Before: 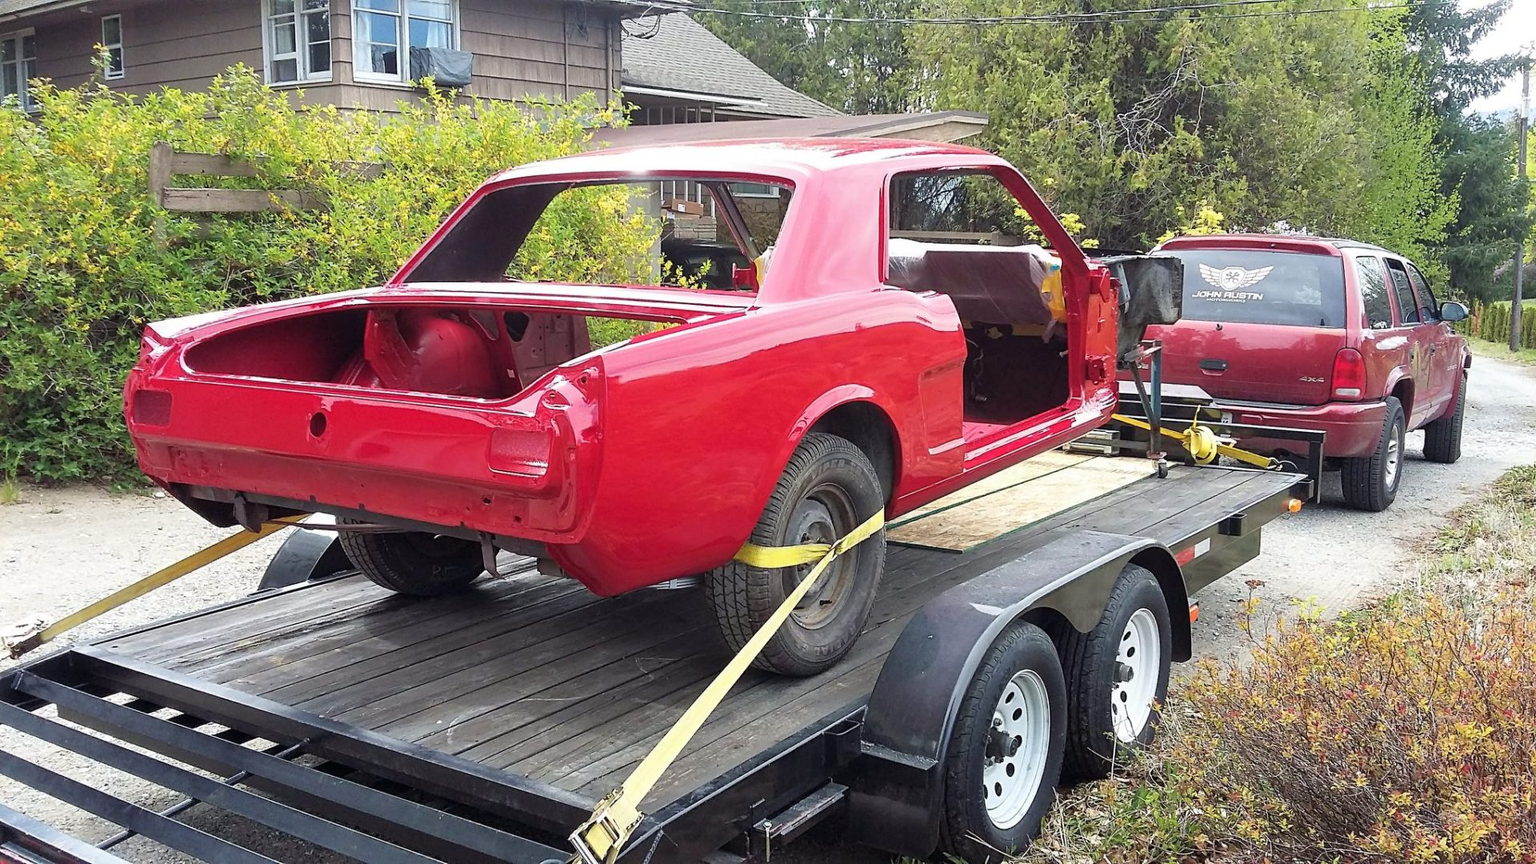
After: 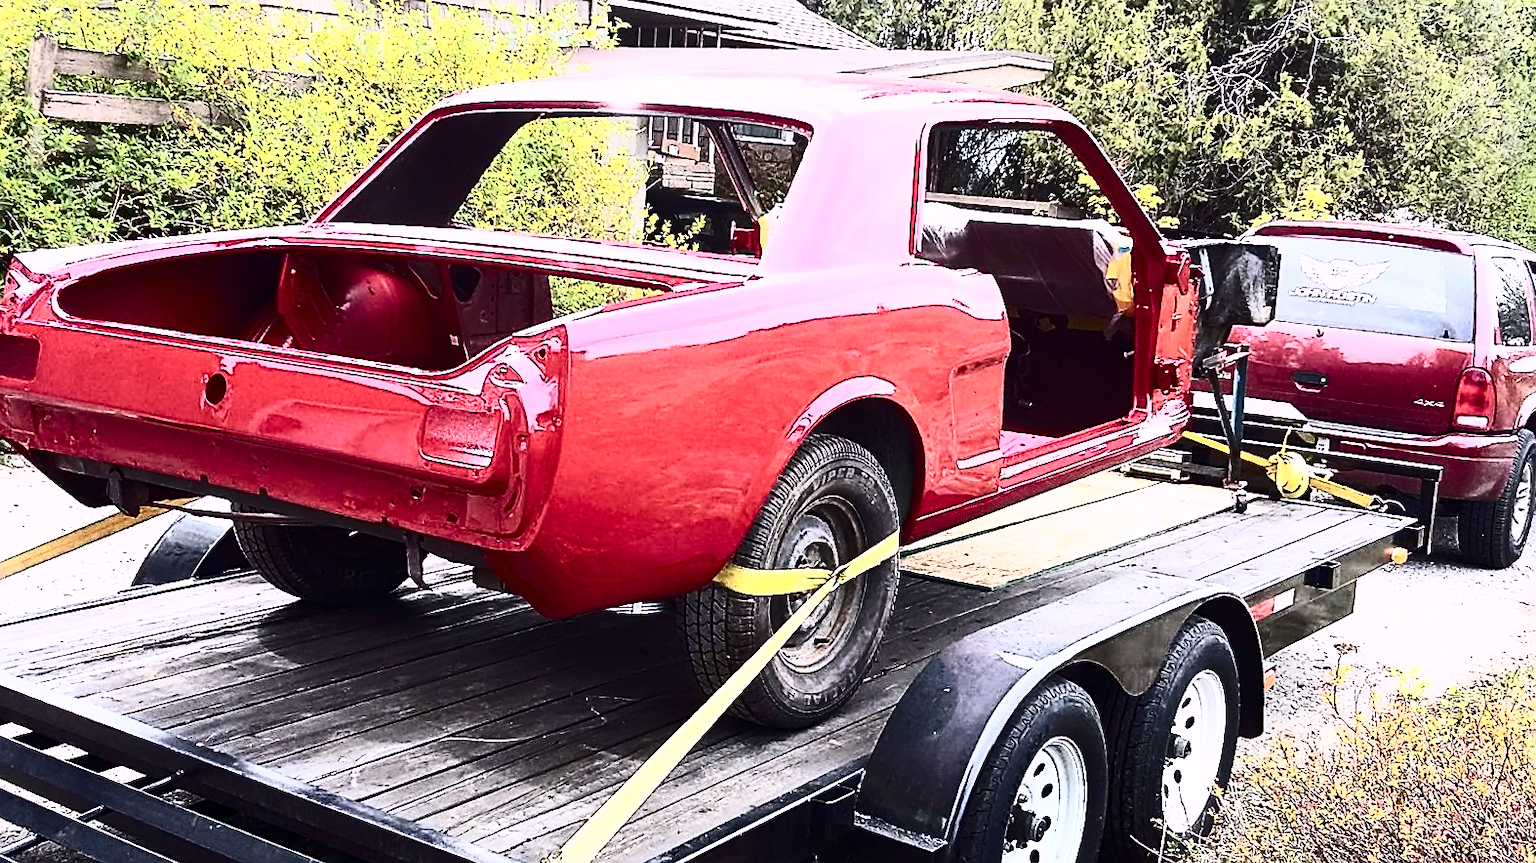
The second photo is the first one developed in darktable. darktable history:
sharpen: amount 0.575
white balance: red 1.05, blue 1.072
contrast brightness saturation: contrast 0.93, brightness 0.2
crop and rotate: angle -3.27°, left 5.211%, top 5.211%, right 4.607%, bottom 4.607%
